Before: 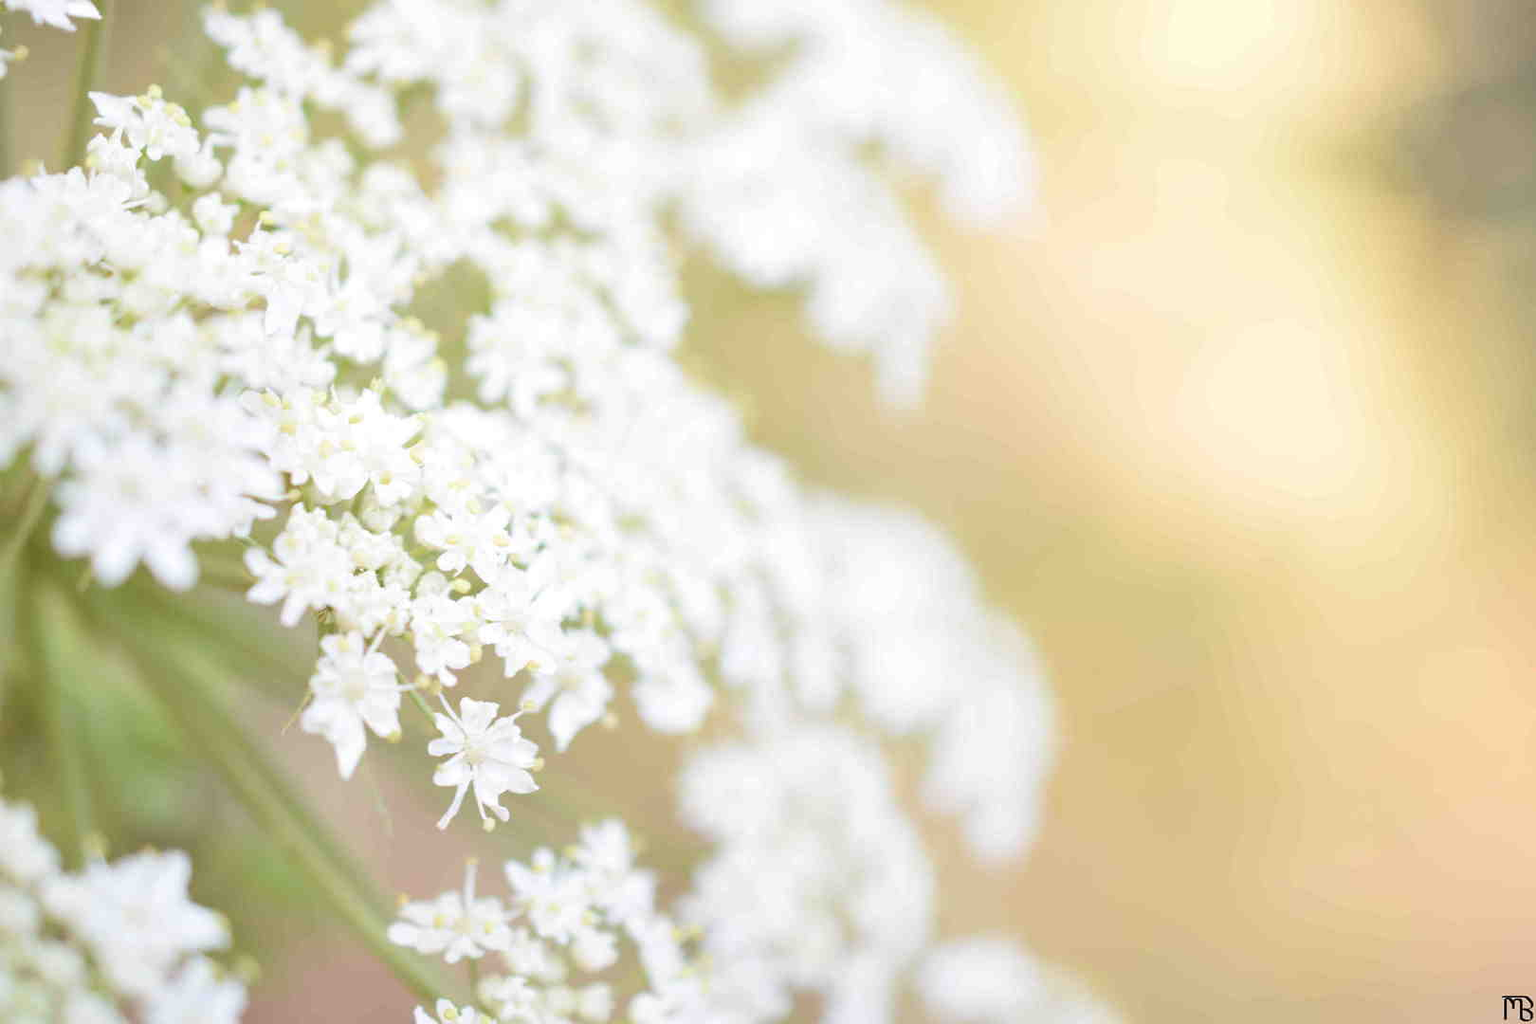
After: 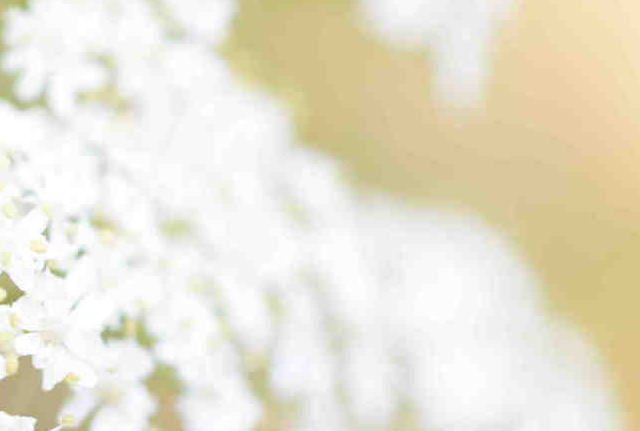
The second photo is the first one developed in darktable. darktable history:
crop: left 30.265%, top 30.006%, right 30.178%, bottom 30.074%
